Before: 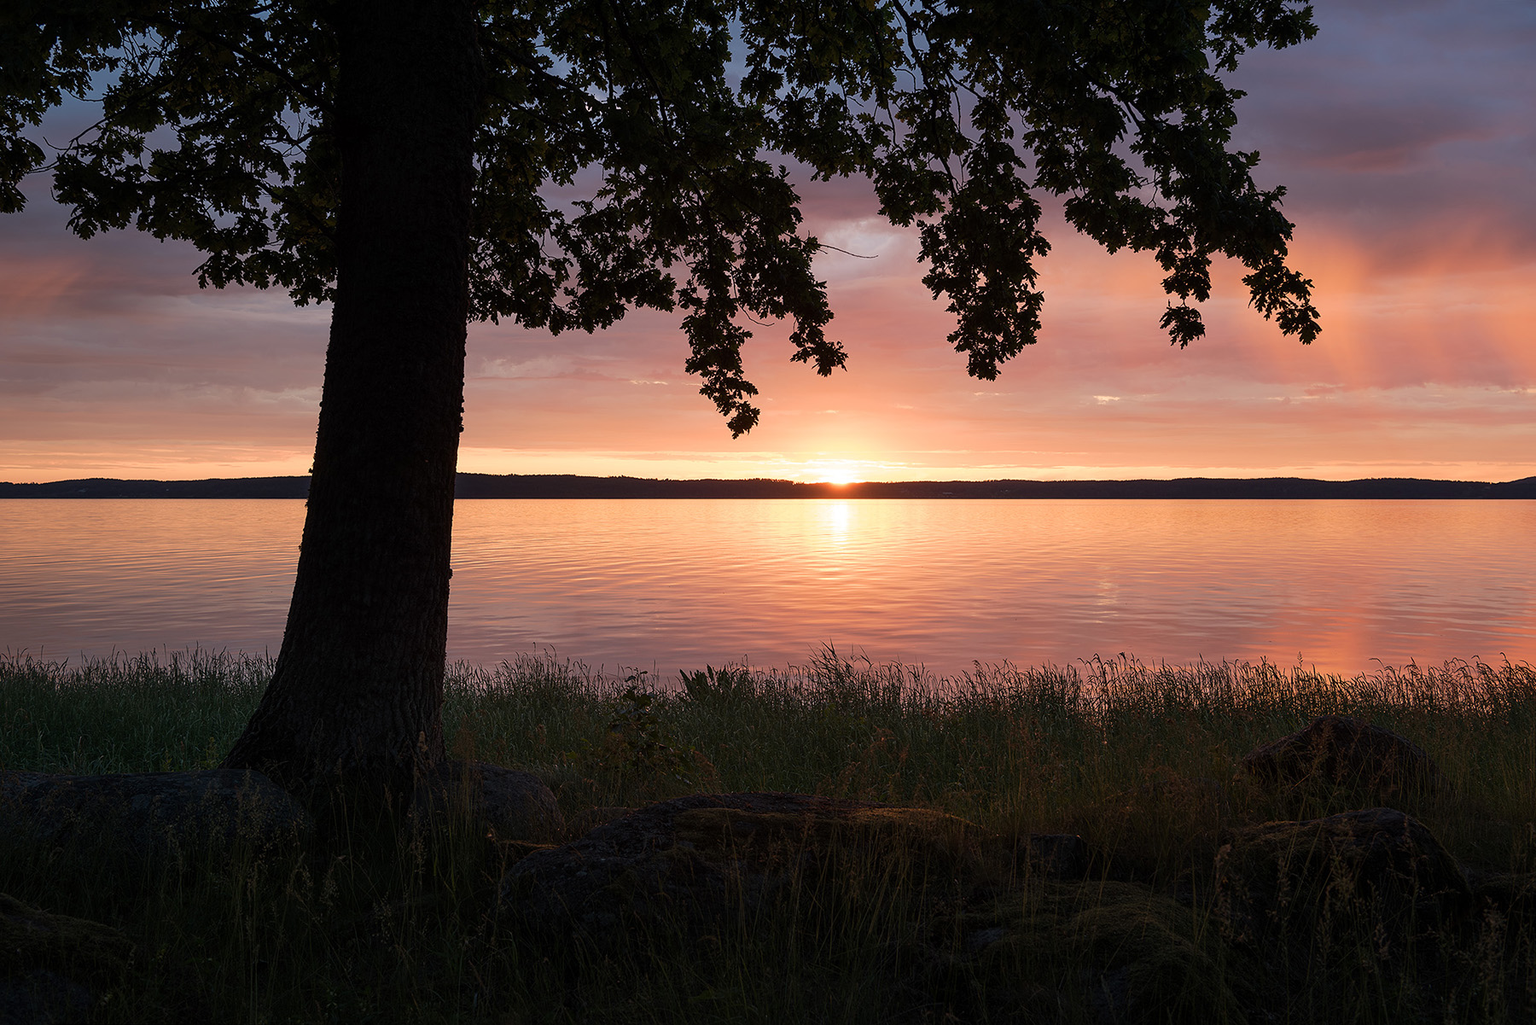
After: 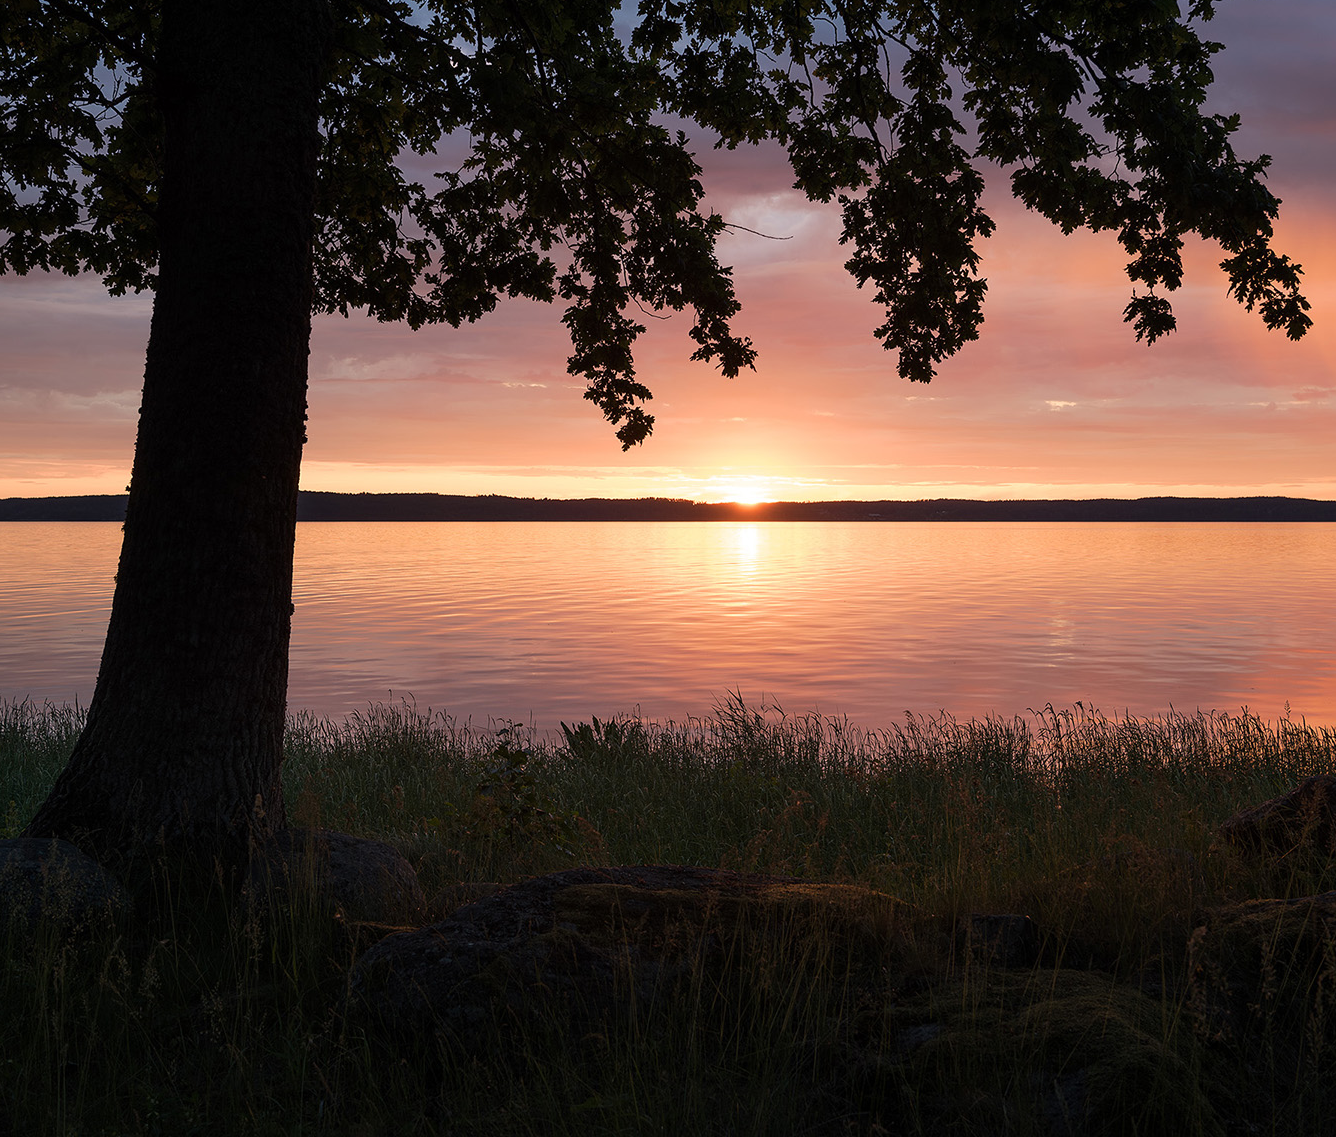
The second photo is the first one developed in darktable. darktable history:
rotate and perspective: automatic cropping original format, crop left 0, crop top 0
crop and rotate: left 13.15%, top 5.251%, right 12.609%
